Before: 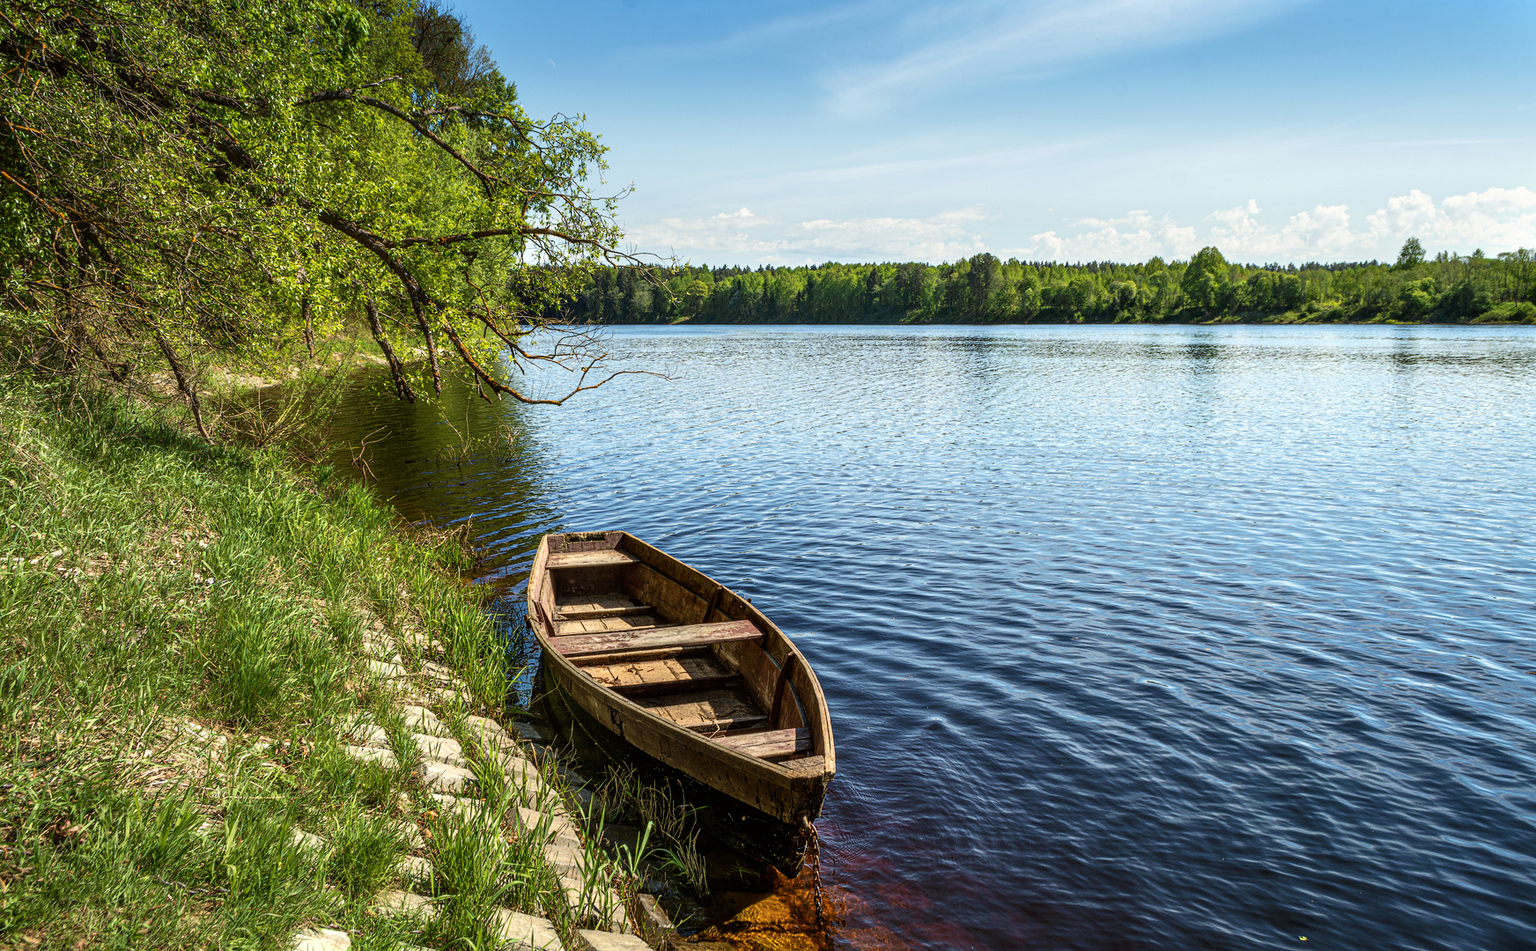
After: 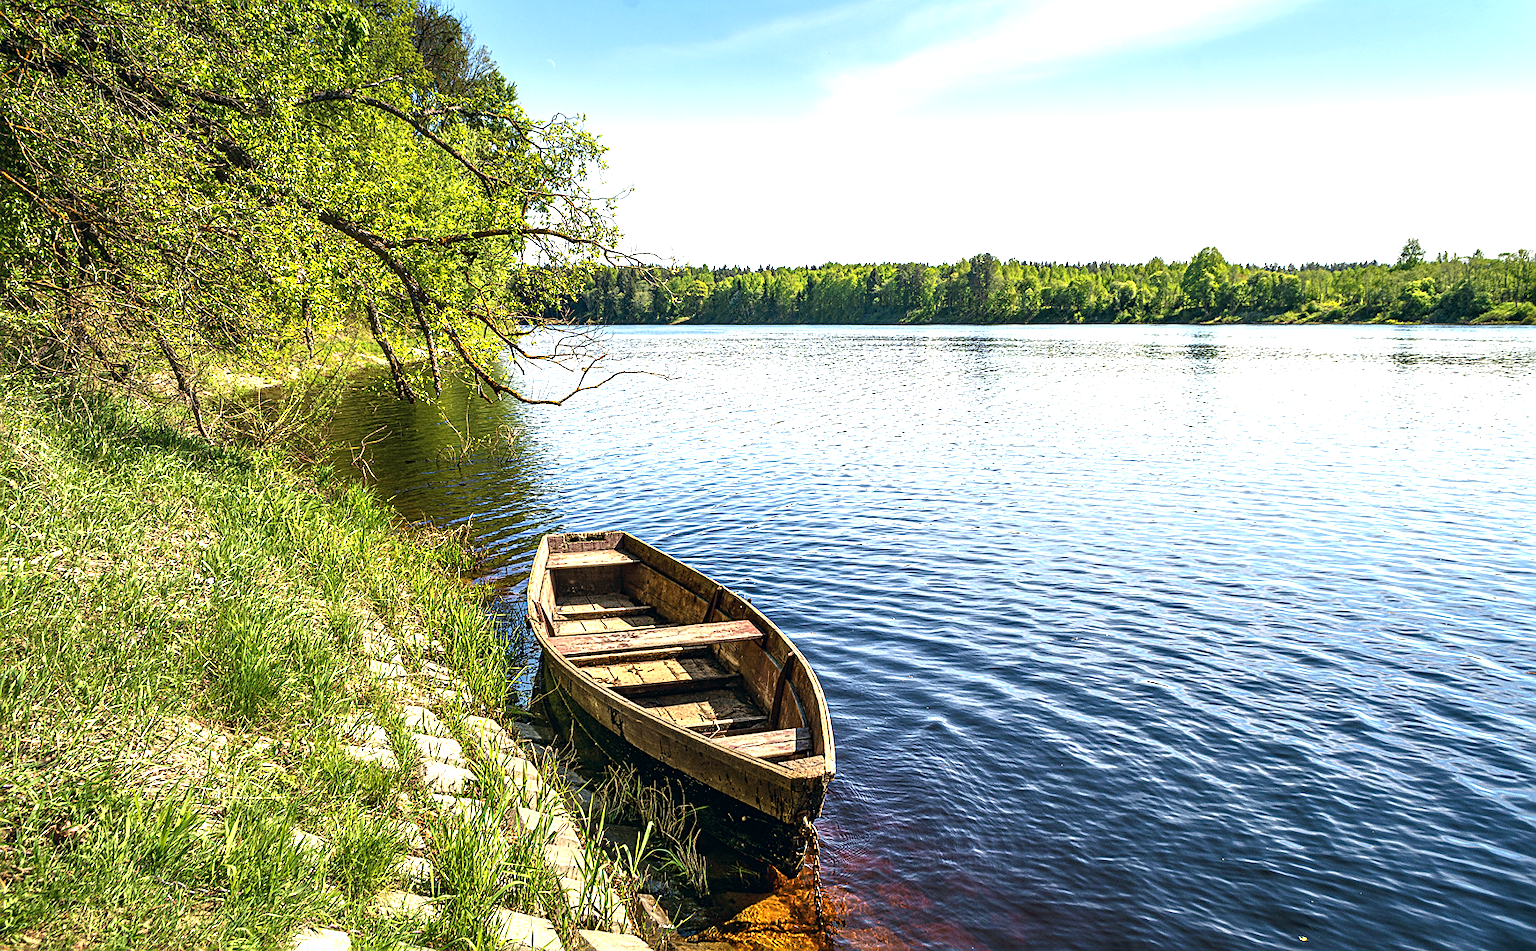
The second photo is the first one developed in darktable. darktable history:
sharpen: on, module defaults
color correction: highlights a* 5.47, highlights b* 5.31, shadows a* -4.43, shadows b* -5.12
tone equalizer: on, module defaults
exposure: black level correction 0, exposure 1 EV, compensate exposure bias true, compensate highlight preservation false
